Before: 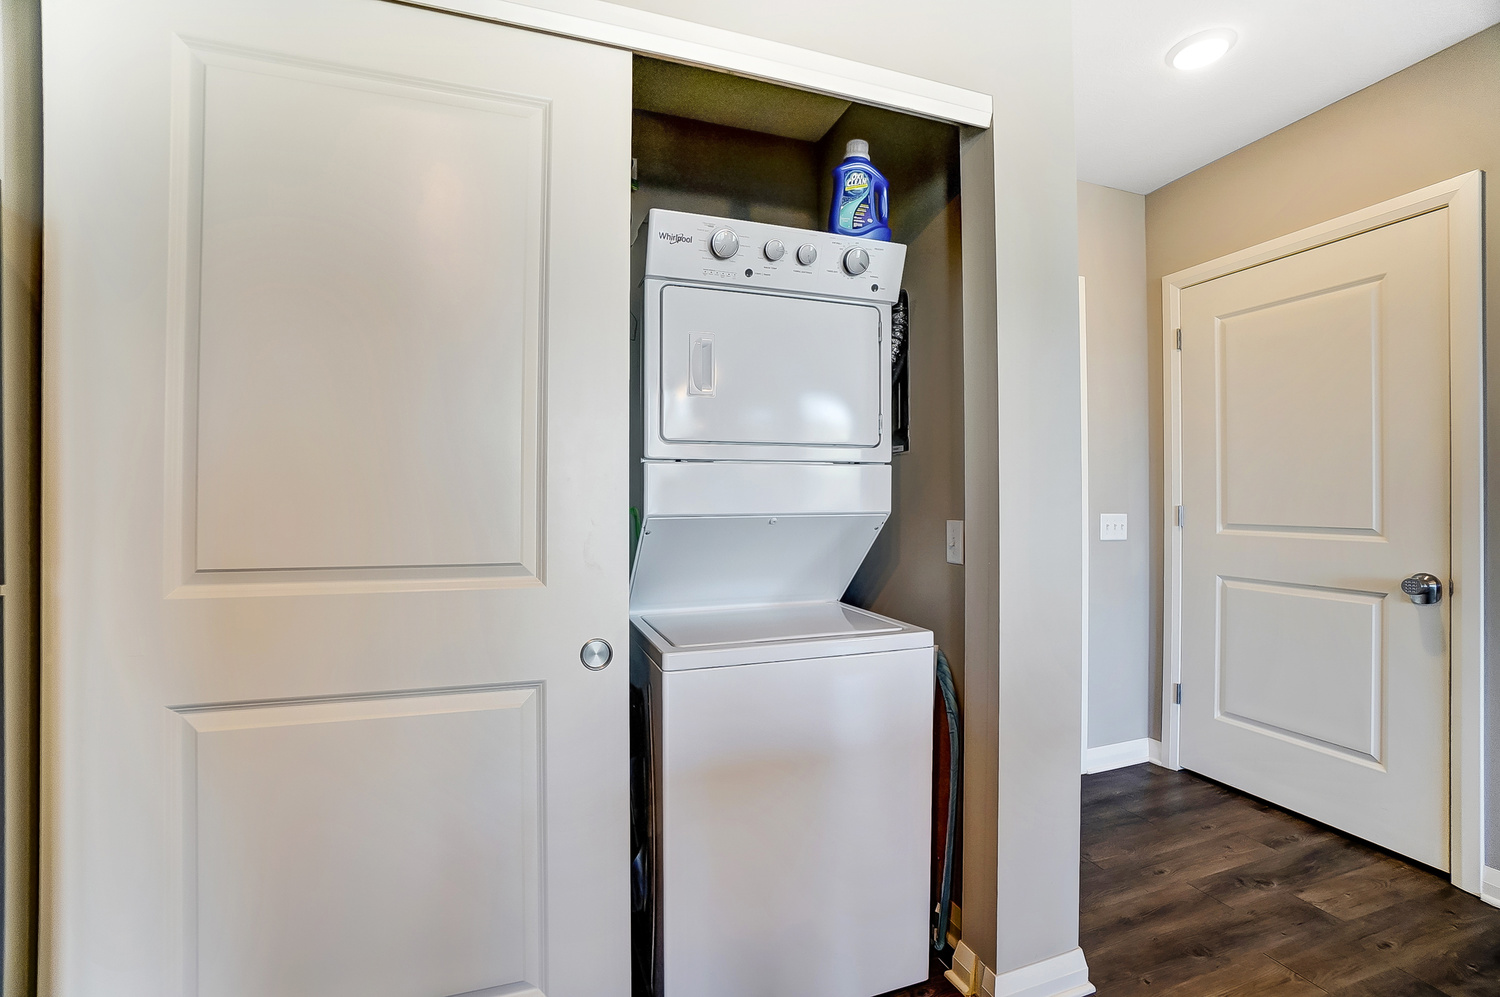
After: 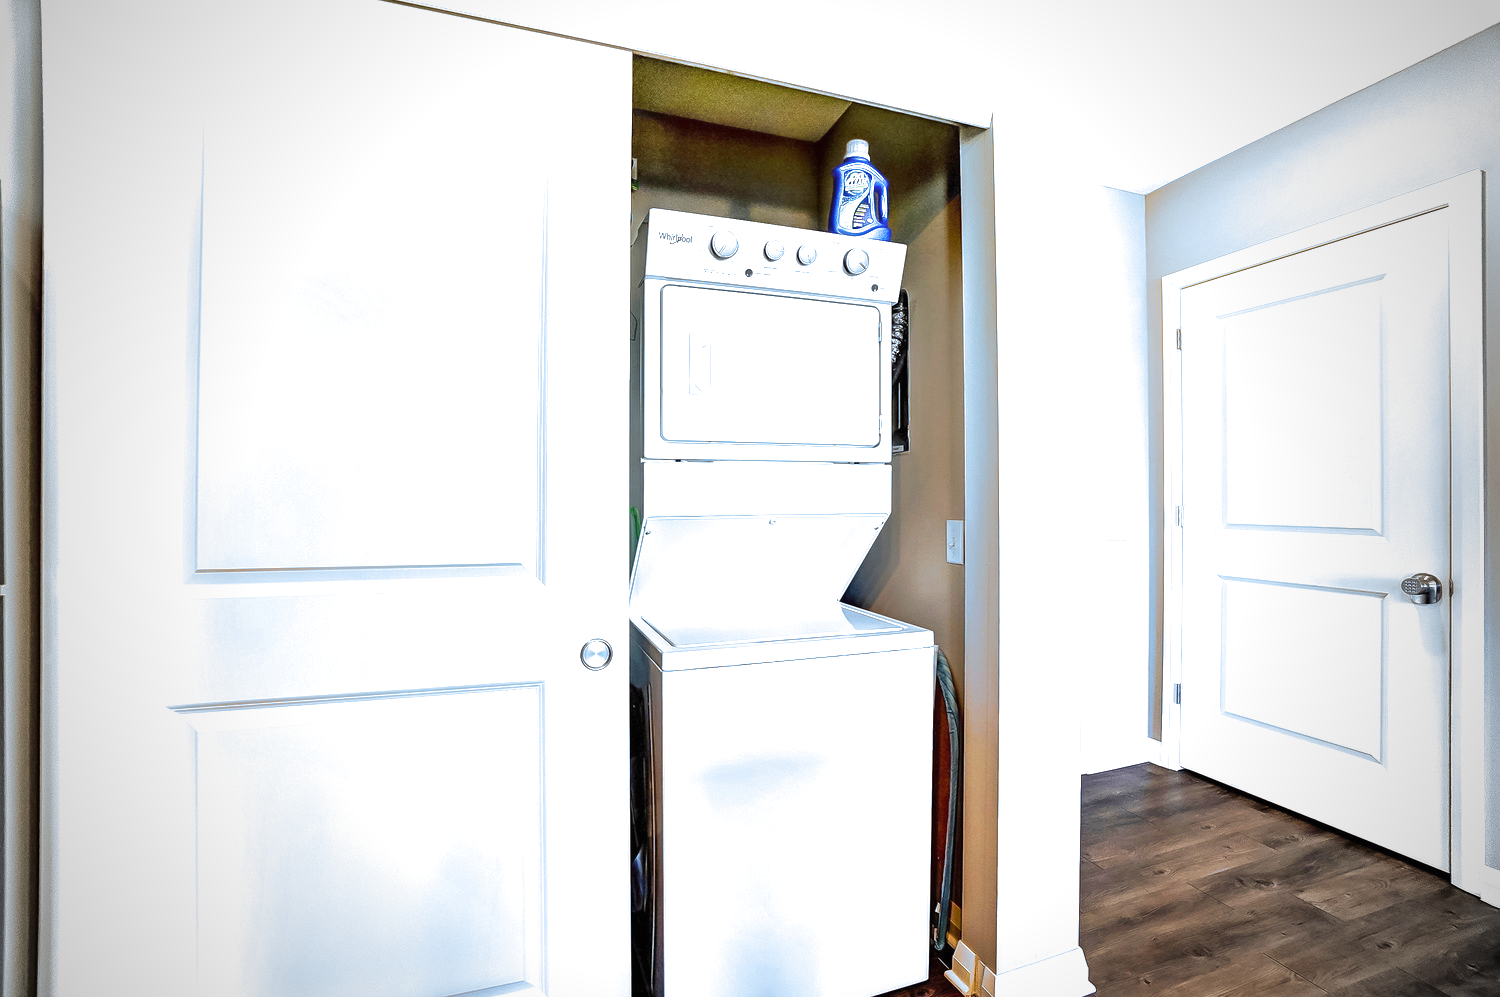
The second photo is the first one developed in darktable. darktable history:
split-toning: shadows › hue 351.18°, shadows › saturation 0.86, highlights › hue 218.82°, highlights › saturation 0.73, balance -19.167
vignetting: fall-off start 67.15%, brightness -0.442, saturation -0.691, width/height ratio 1.011, unbound false
exposure: black level correction 0, exposure 1.2 EV, compensate highlight preservation false
